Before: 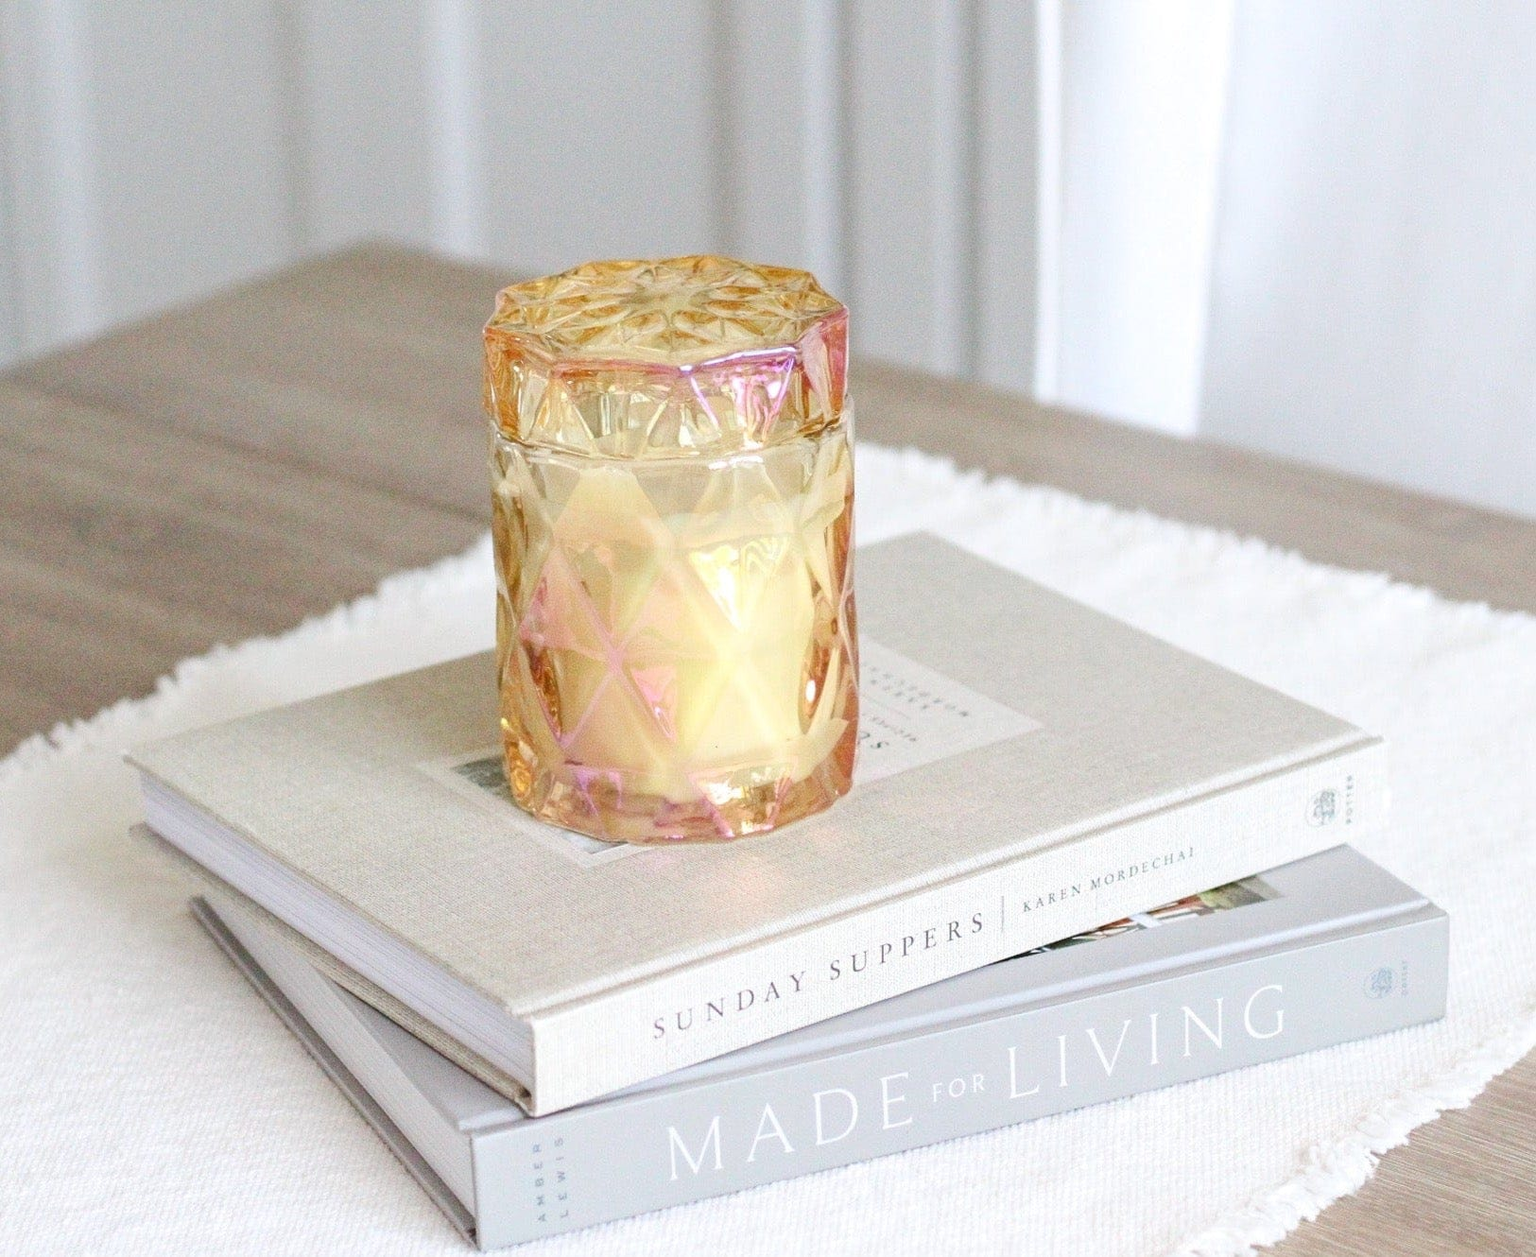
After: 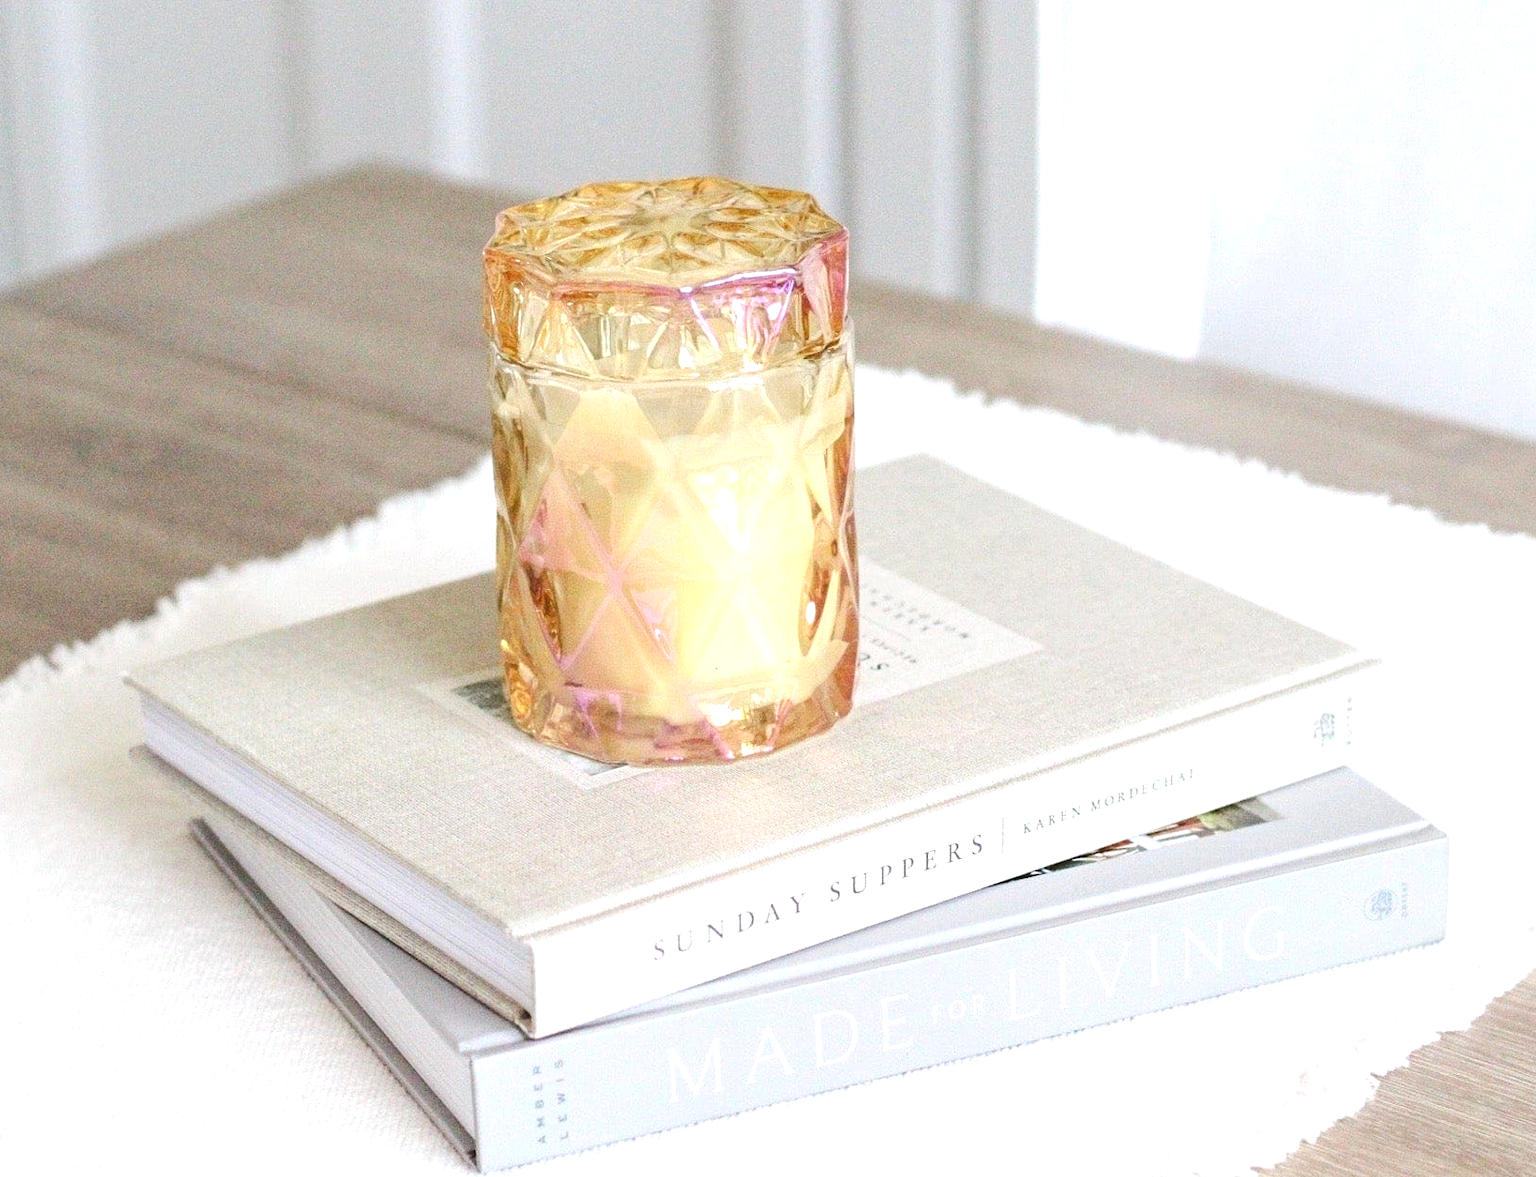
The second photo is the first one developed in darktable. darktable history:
crop and rotate: top 6.25%
tone equalizer: -8 EV -0.417 EV, -7 EV -0.389 EV, -6 EV -0.333 EV, -5 EV -0.222 EV, -3 EV 0.222 EV, -2 EV 0.333 EV, -1 EV 0.389 EV, +0 EV 0.417 EV, edges refinement/feathering 500, mask exposure compensation -1.57 EV, preserve details no
